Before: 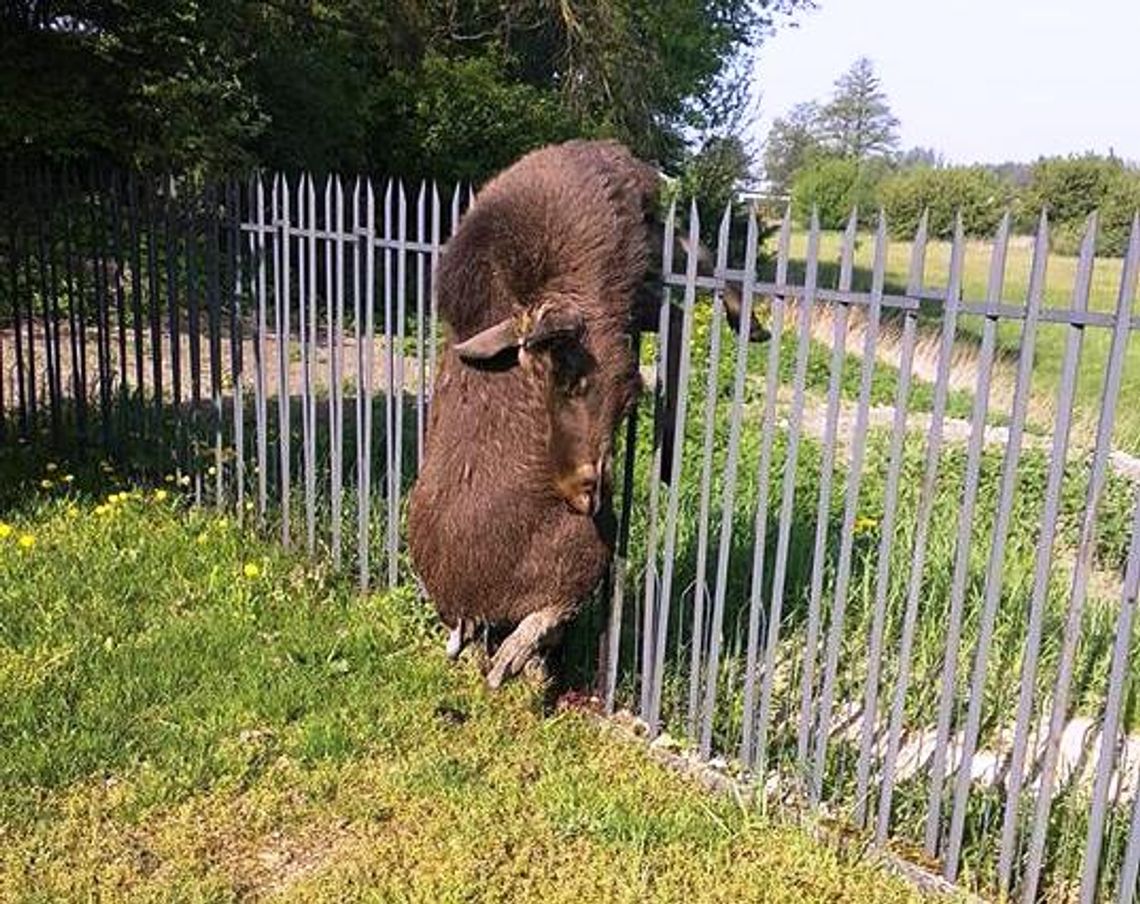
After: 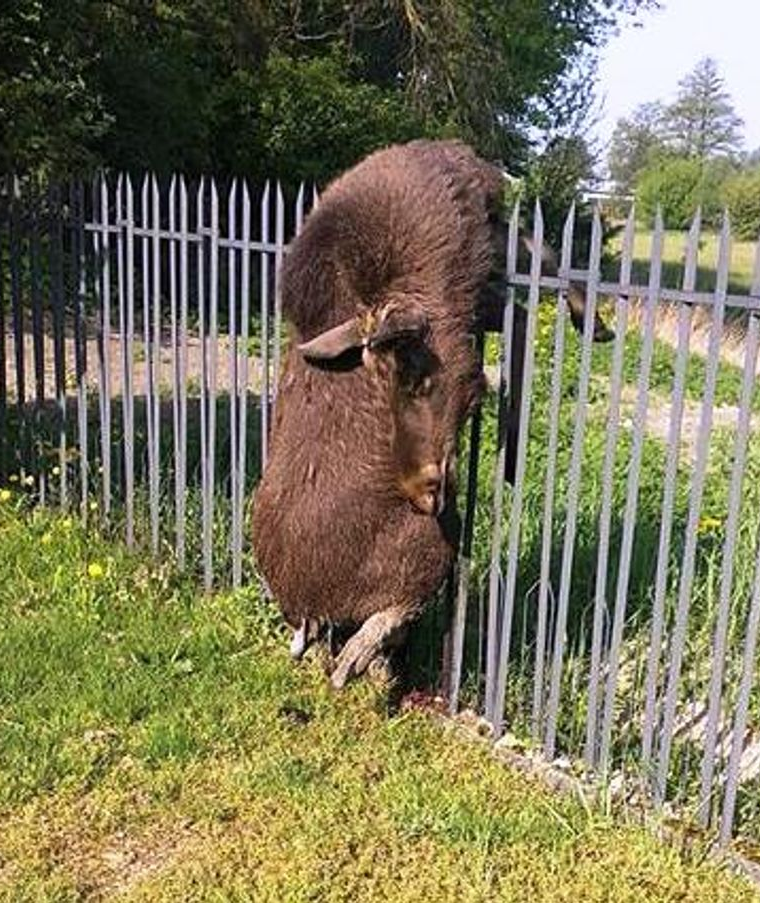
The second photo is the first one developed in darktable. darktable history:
crop and rotate: left 13.717%, right 19.585%
